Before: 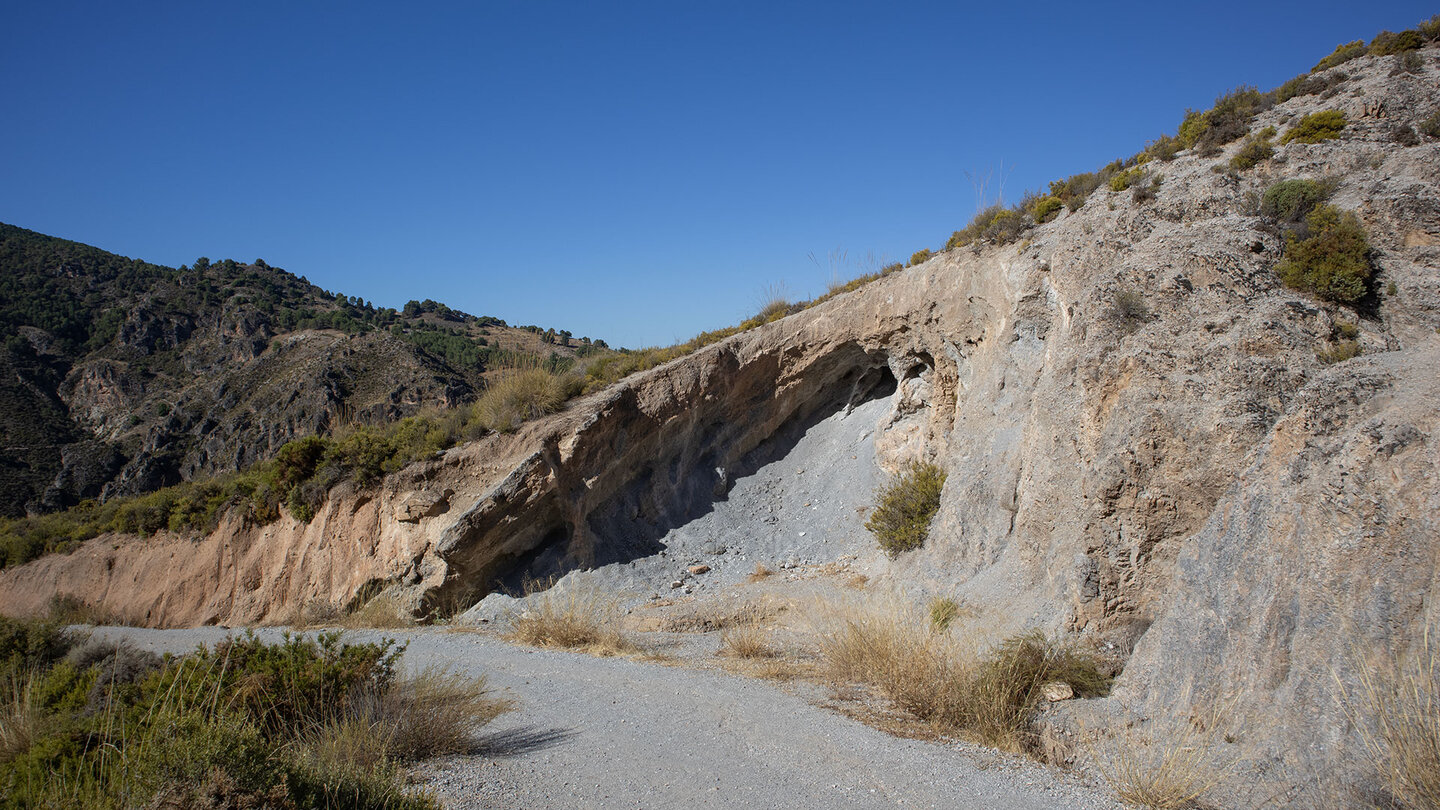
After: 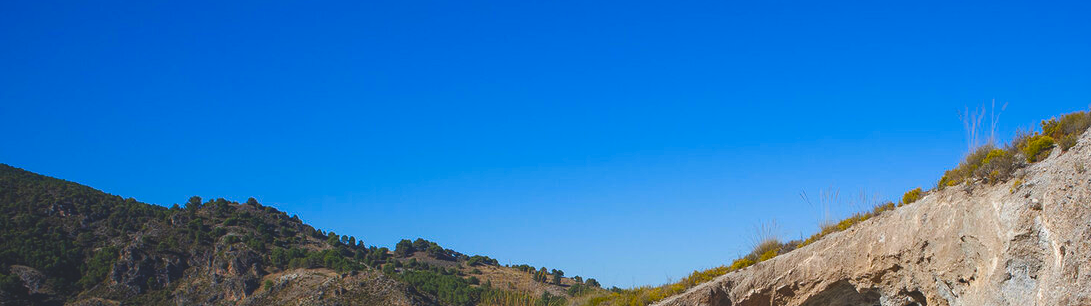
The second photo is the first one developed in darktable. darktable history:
crop: left 0.56%, top 7.637%, right 23.609%, bottom 54.48%
color balance rgb: global offset › luminance 1.995%, linear chroma grading › shadows 10.037%, linear chroma grading › highlights 10.261%, linear chroma grading › global chroma 15.356%, linear chroma grading › mid-tones 14.896%, perceptual saturation grading › global saturation 20%, perceptual saturation grading › highlights -24.968%, perceptual saturation grading › shadows 49.85%, contrast 5.135%
